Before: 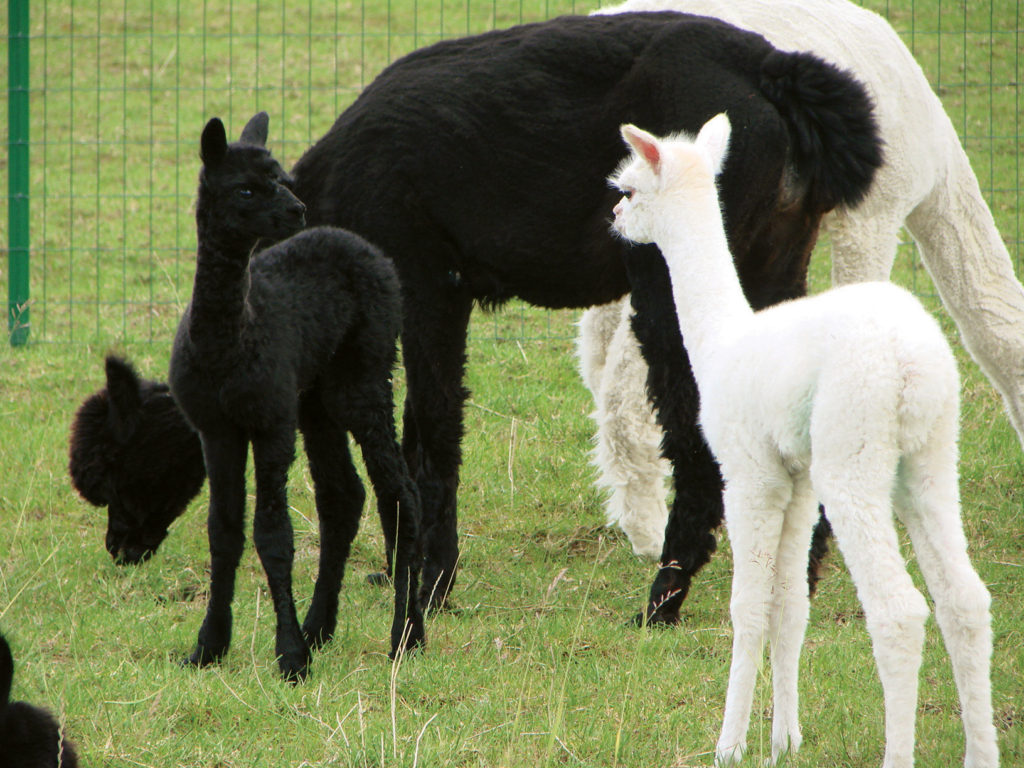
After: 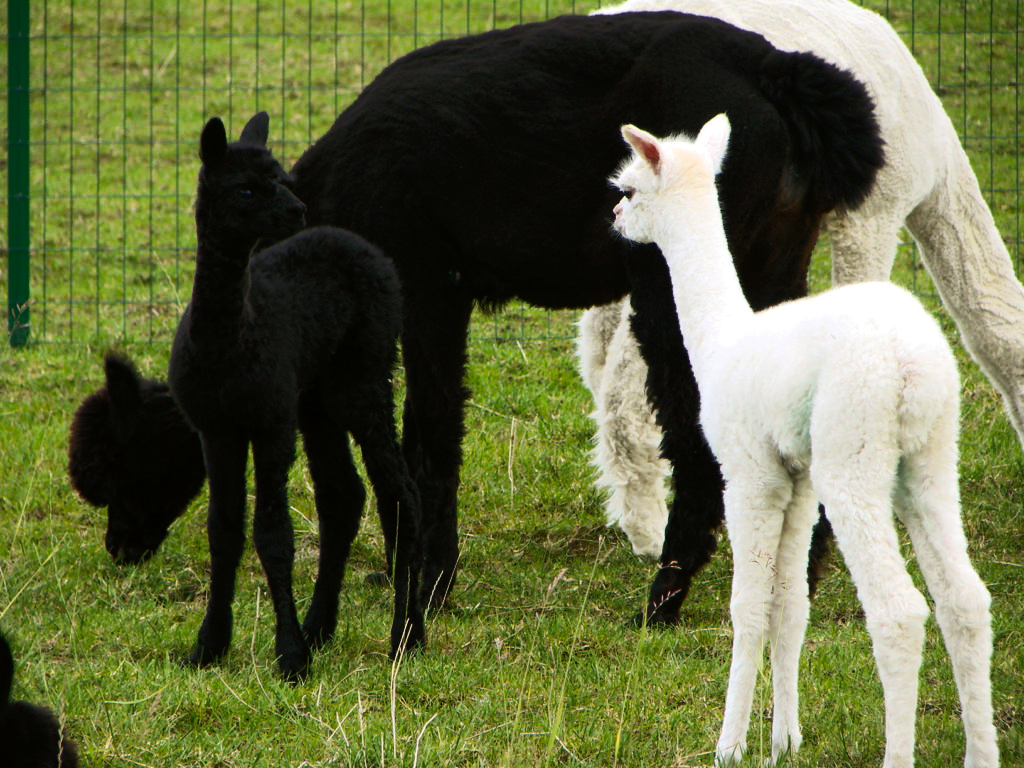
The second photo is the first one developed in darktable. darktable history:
color balance rgb: perceptual saturation grading › global saturation 31.044%, perceptual brilliance grading › highlights 1.461%, perceptual brilliance grading › mid-tones -50.296%, perceptual brilliance grading › shadows -50.327%, global vibrance 14.406%
